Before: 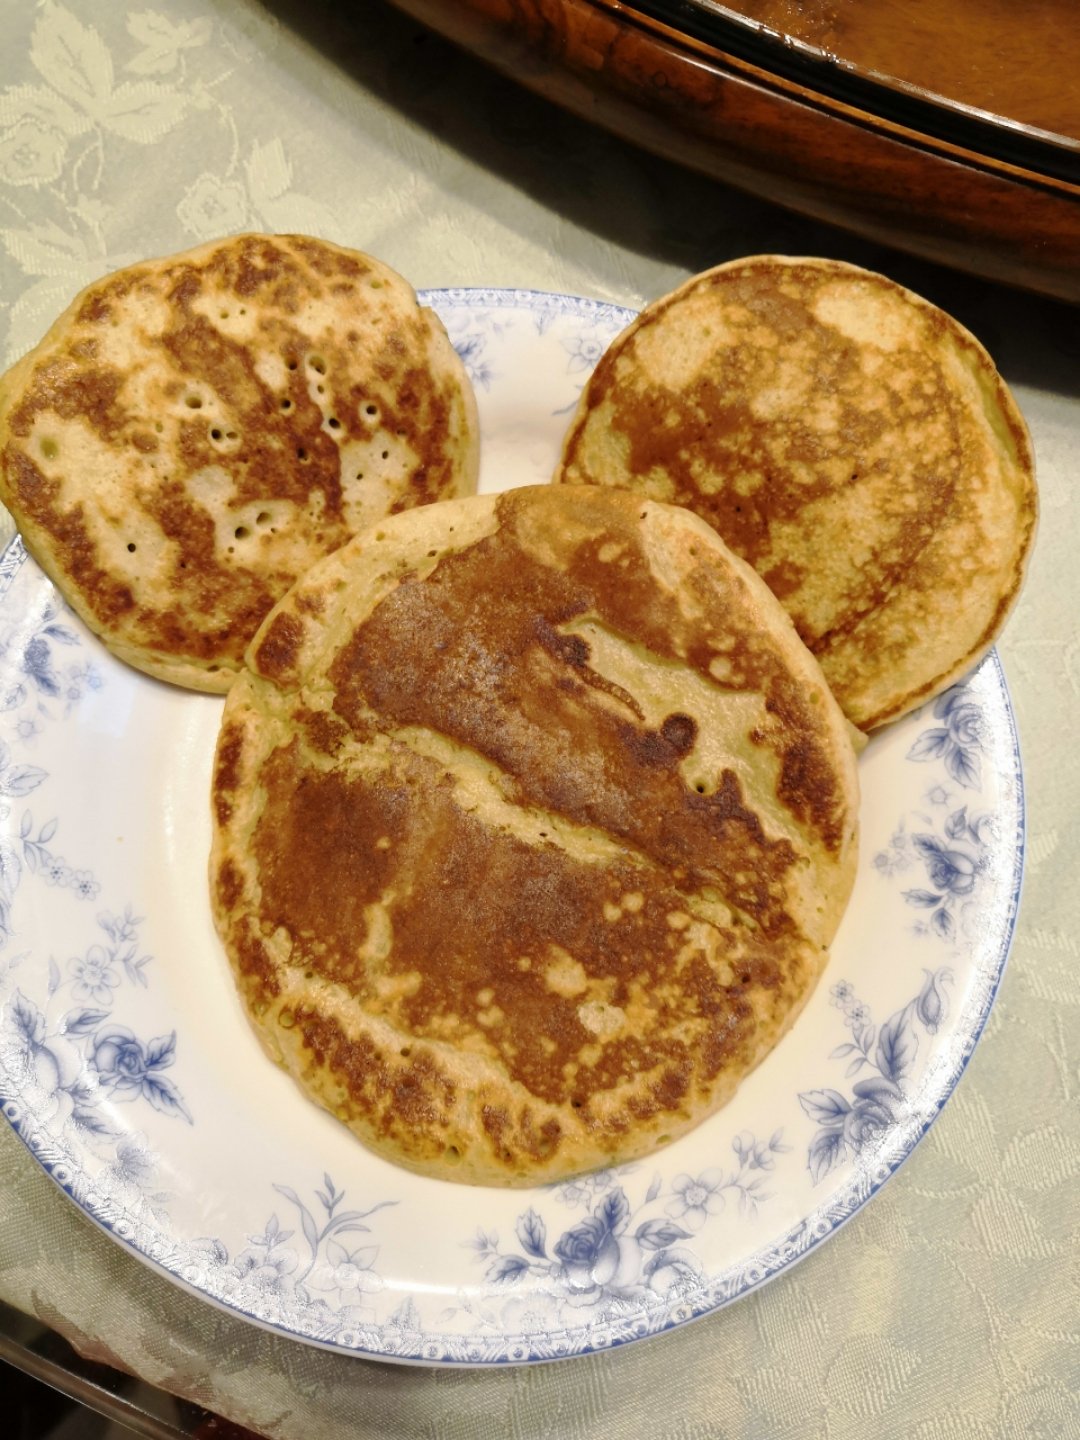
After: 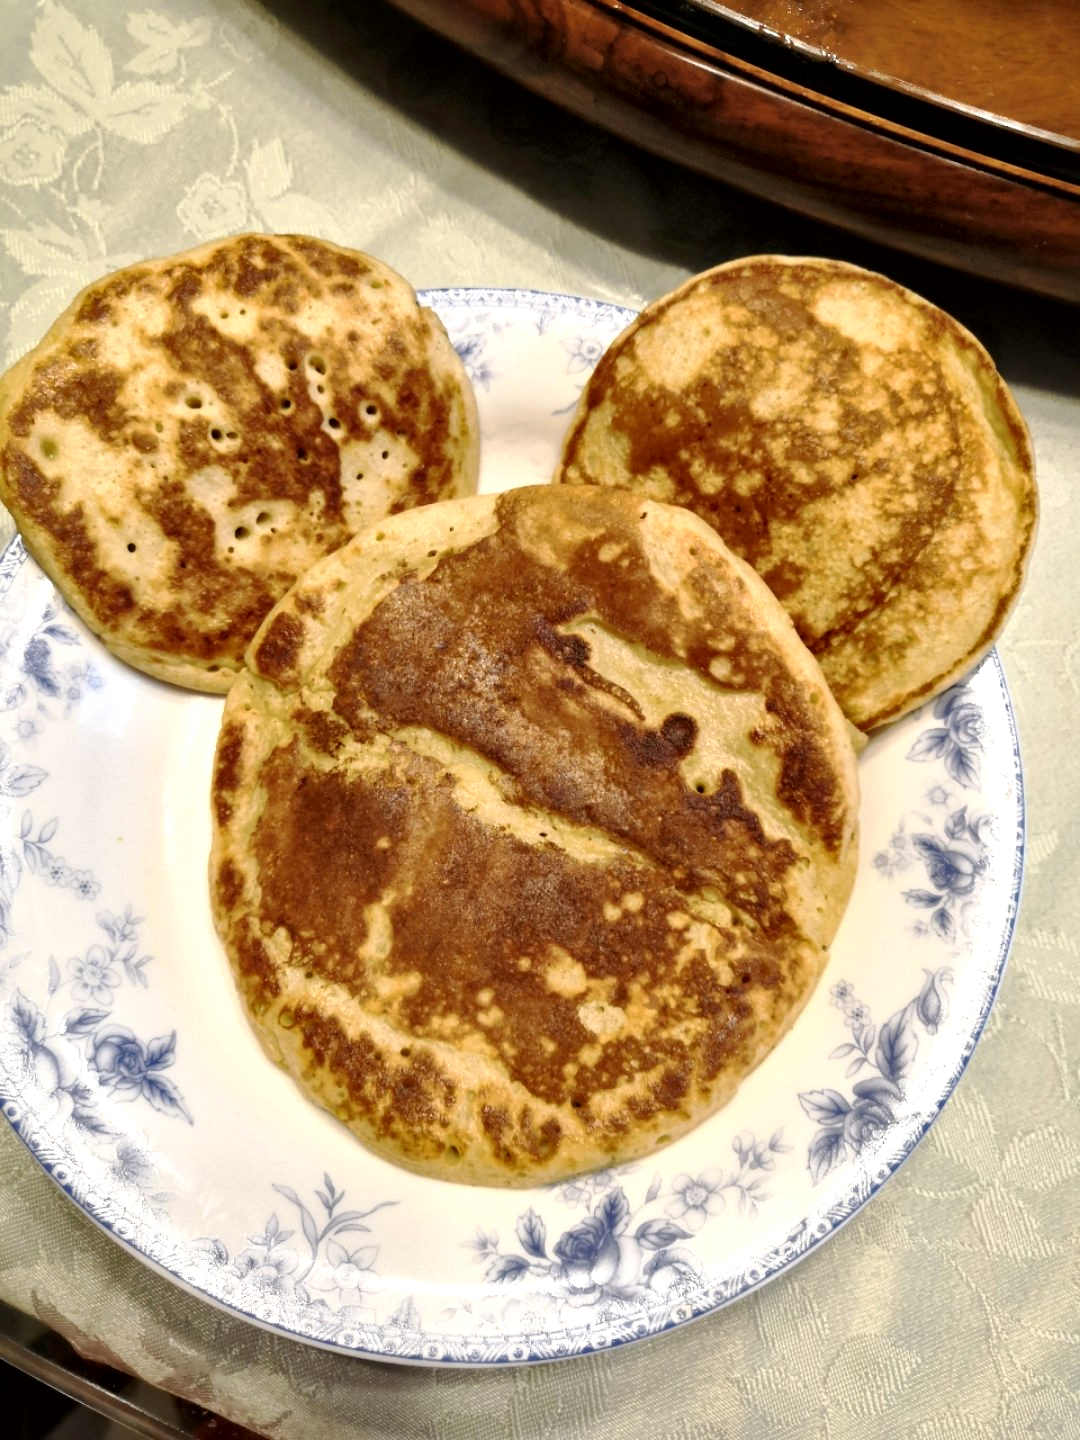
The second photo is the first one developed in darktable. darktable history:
exposure: exposure 0.2 EV, compensate highlight preservation false
local contrast: mode bilateral grid, contrast 50, coarseness 50, detail 150%, midtone range 0.2
